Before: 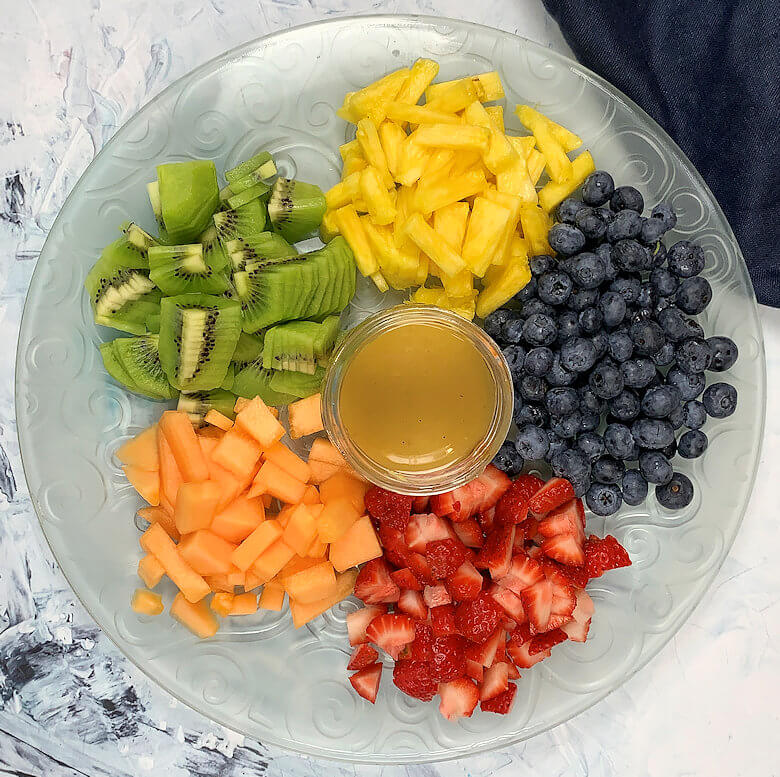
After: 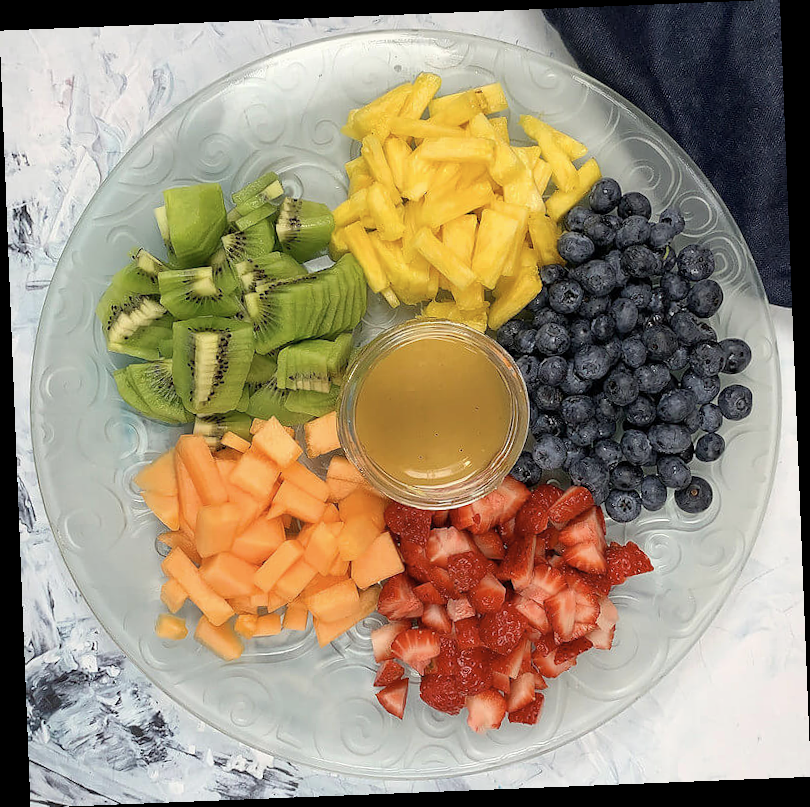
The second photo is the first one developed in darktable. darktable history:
color contrast: green-magenta contrast 0.84, blue-yellow contrast 0.86
rotate and perspective: rotation -2.29°, automatic cropping off
